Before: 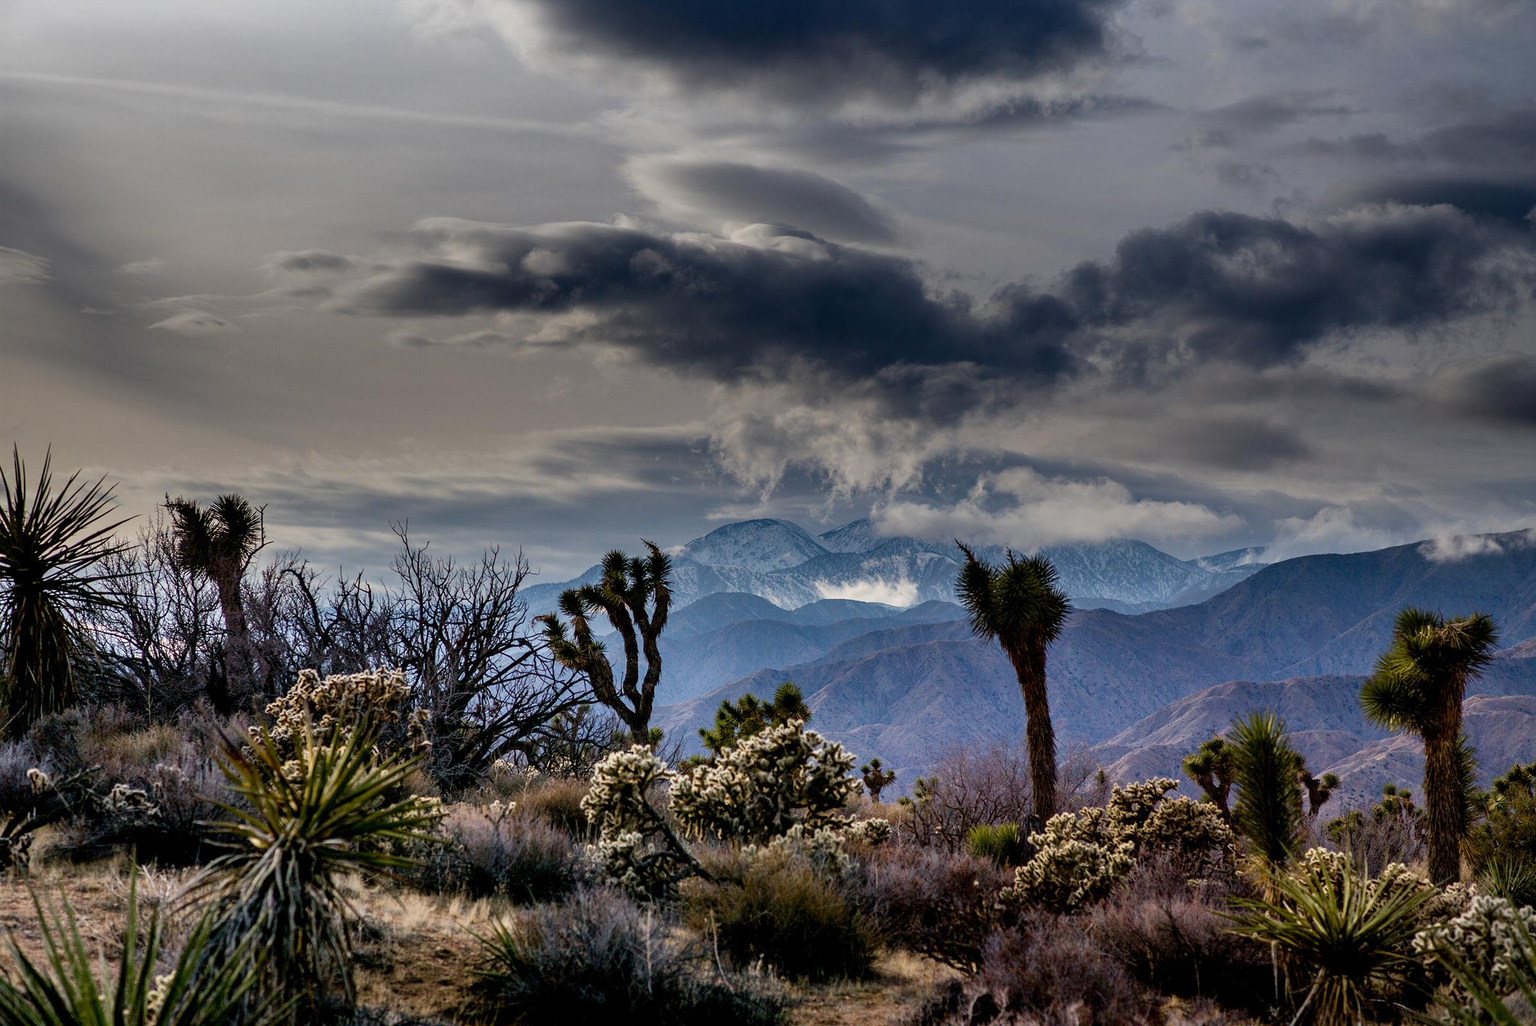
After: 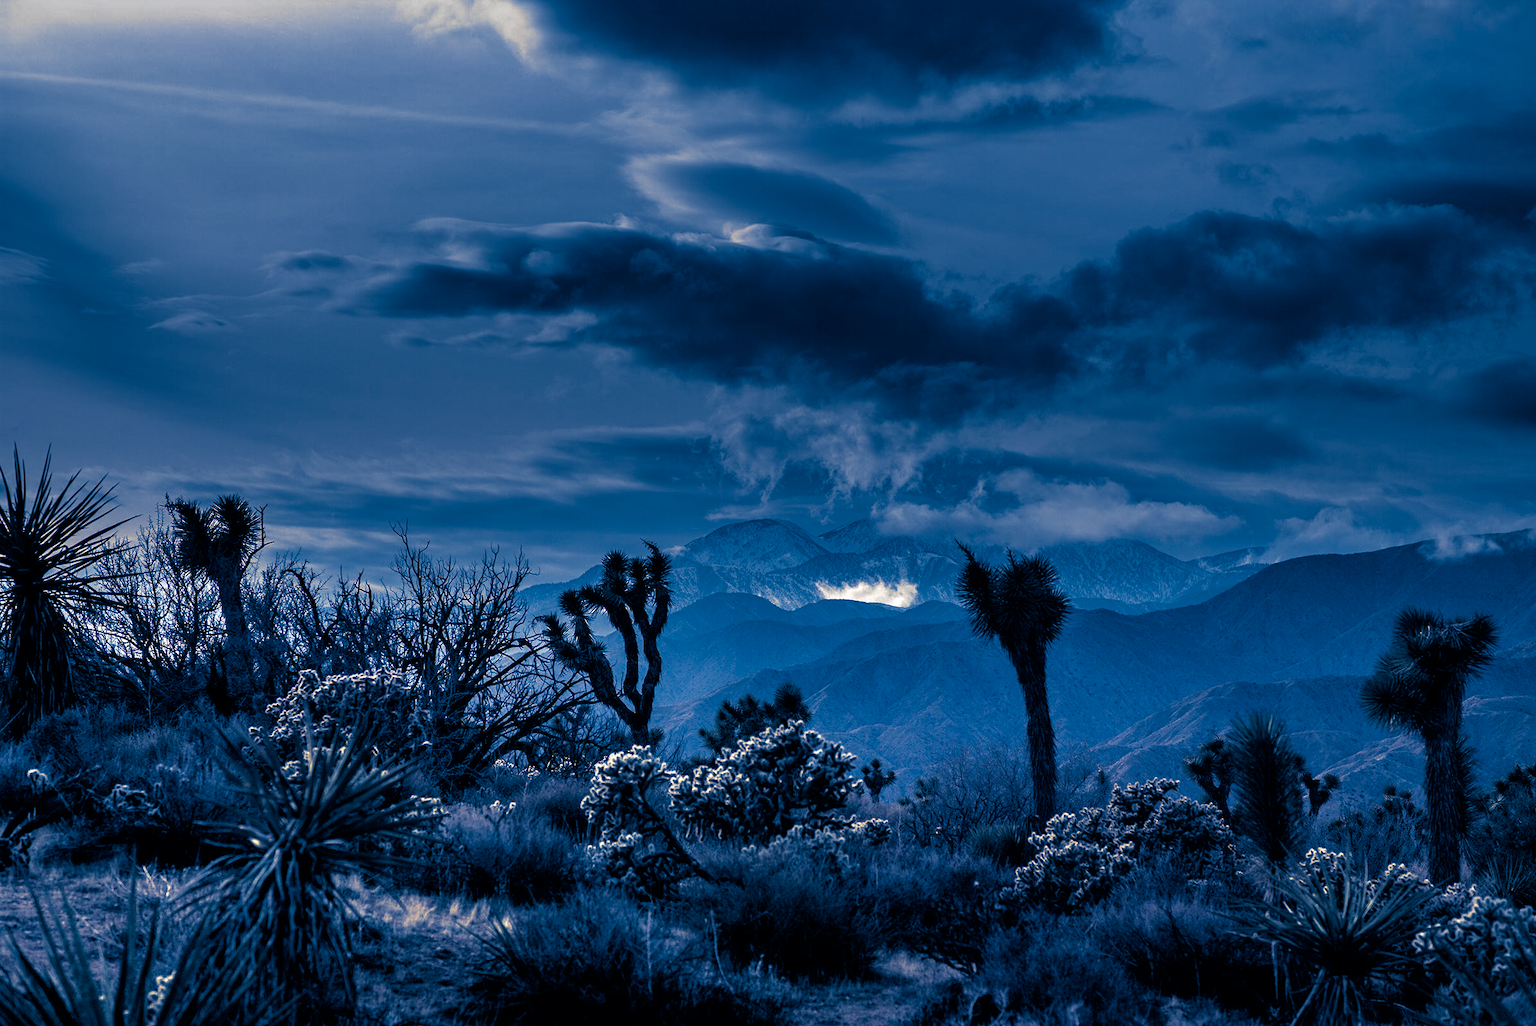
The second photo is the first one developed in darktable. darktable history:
exposure: black level correction 0, exposure 0.5 EV, compensate highlight preservation false
base curve: curves: ch0 [(0, 0) (0.826, 0.587) (1, 1)]
split-toning: shadows › hue 226.8°, shadows › saturation 1, highlights › saturation 0, balance -61.41
